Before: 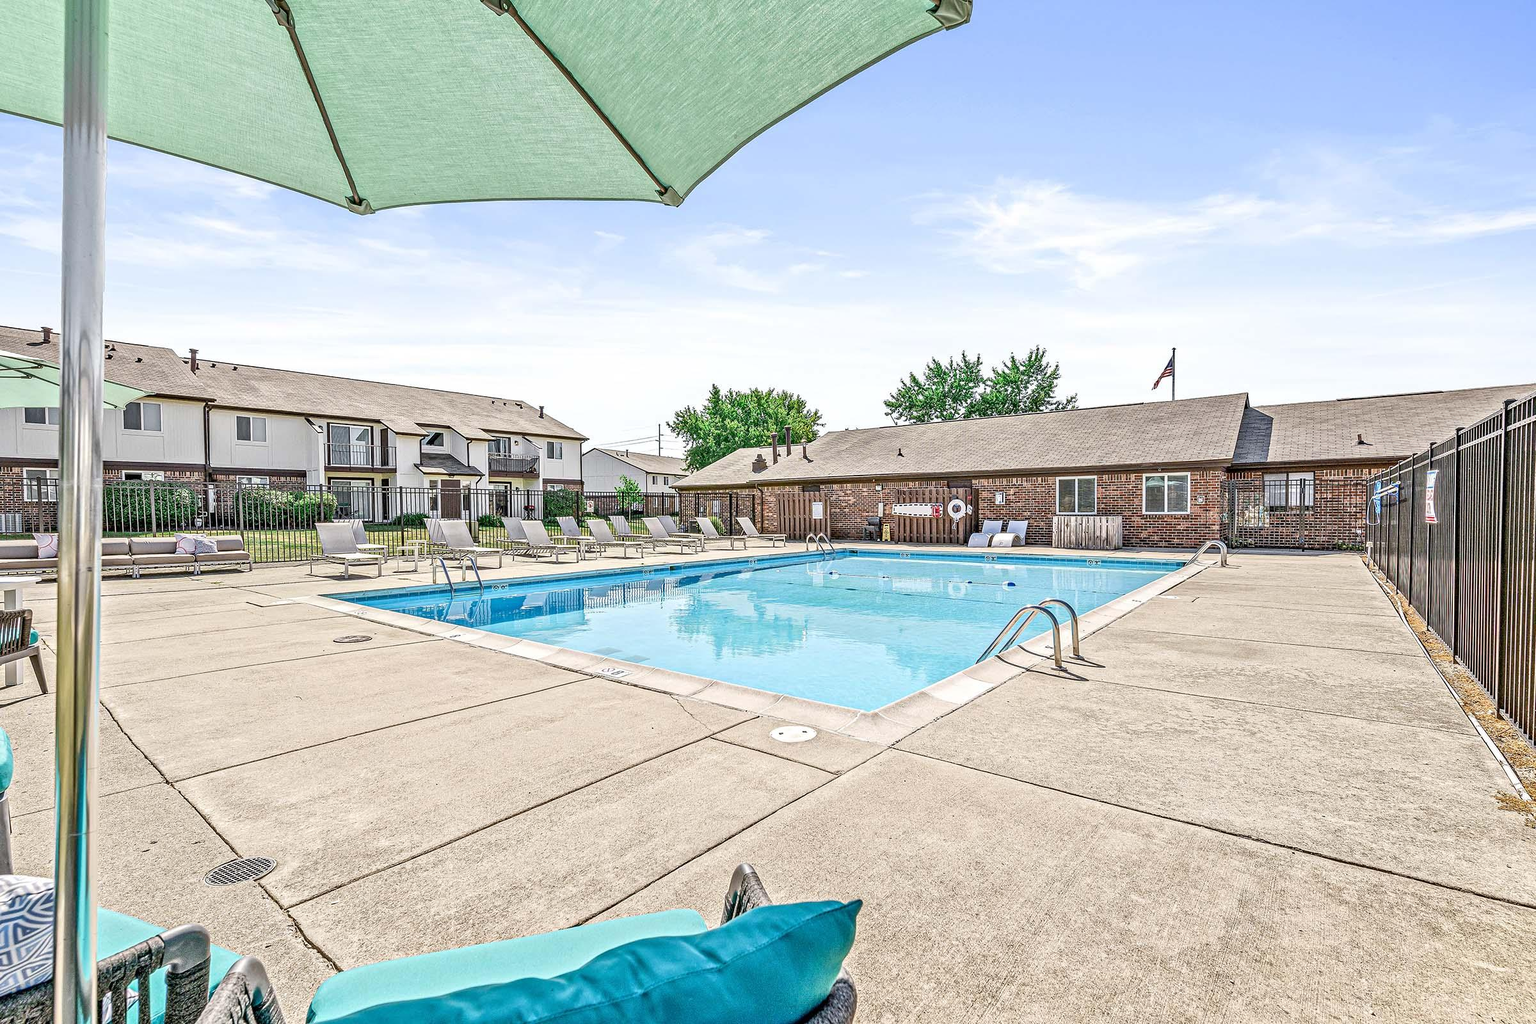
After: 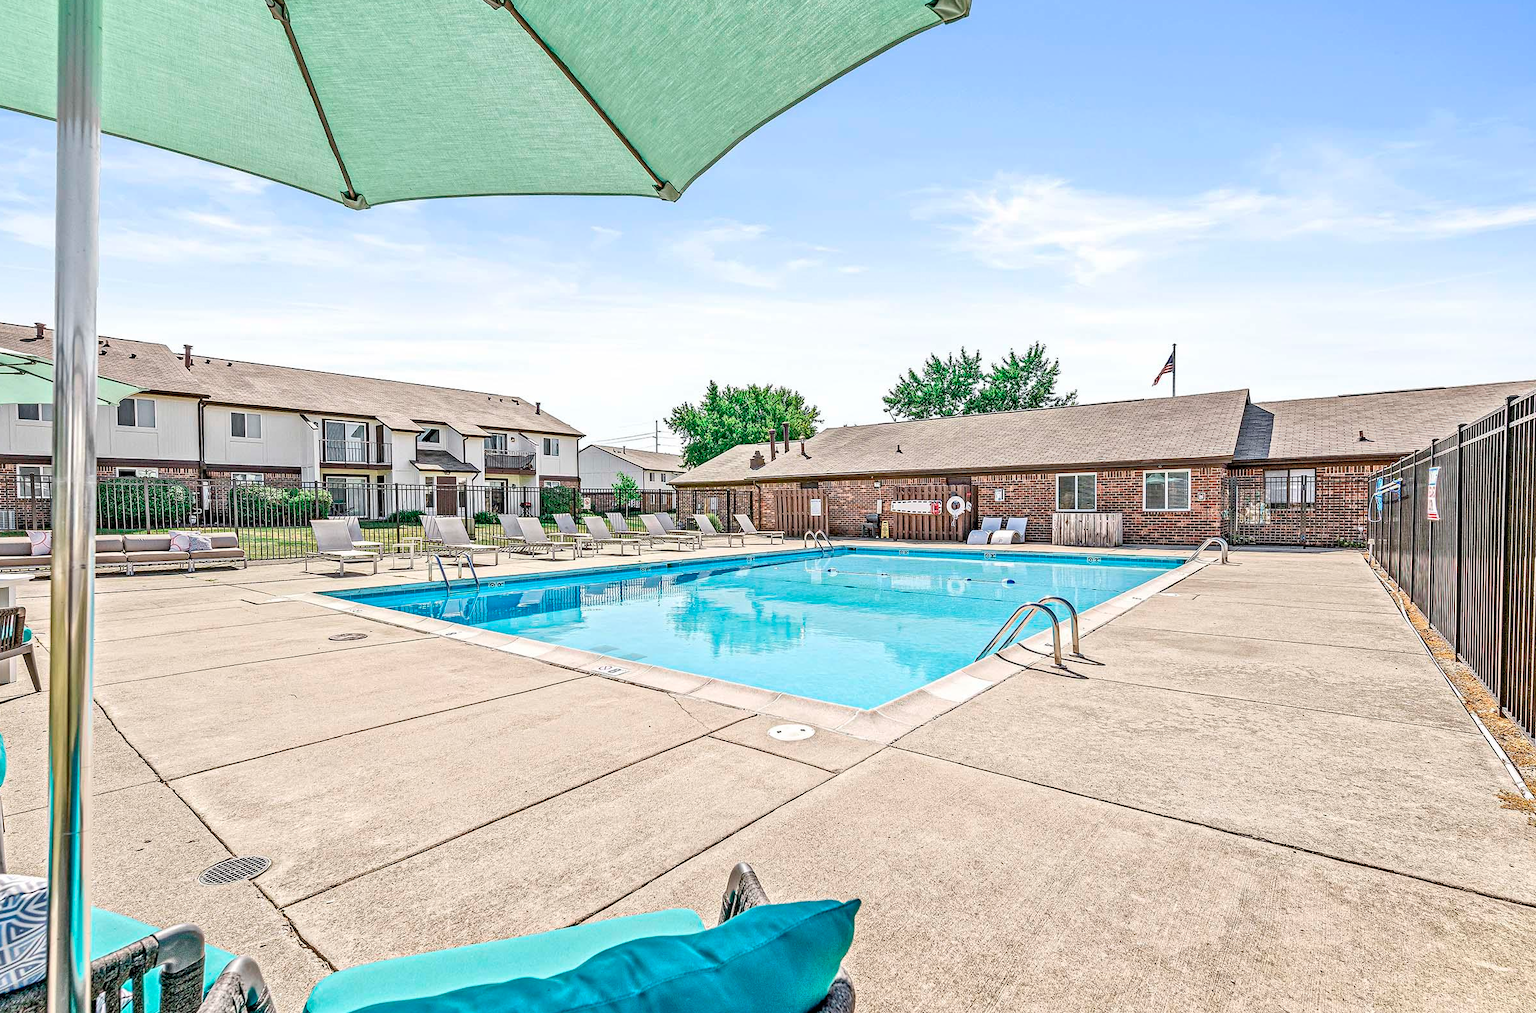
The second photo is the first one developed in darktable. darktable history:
crop: left 0.462%, top 0.644%, right 0.127%, bottom 0.941%
